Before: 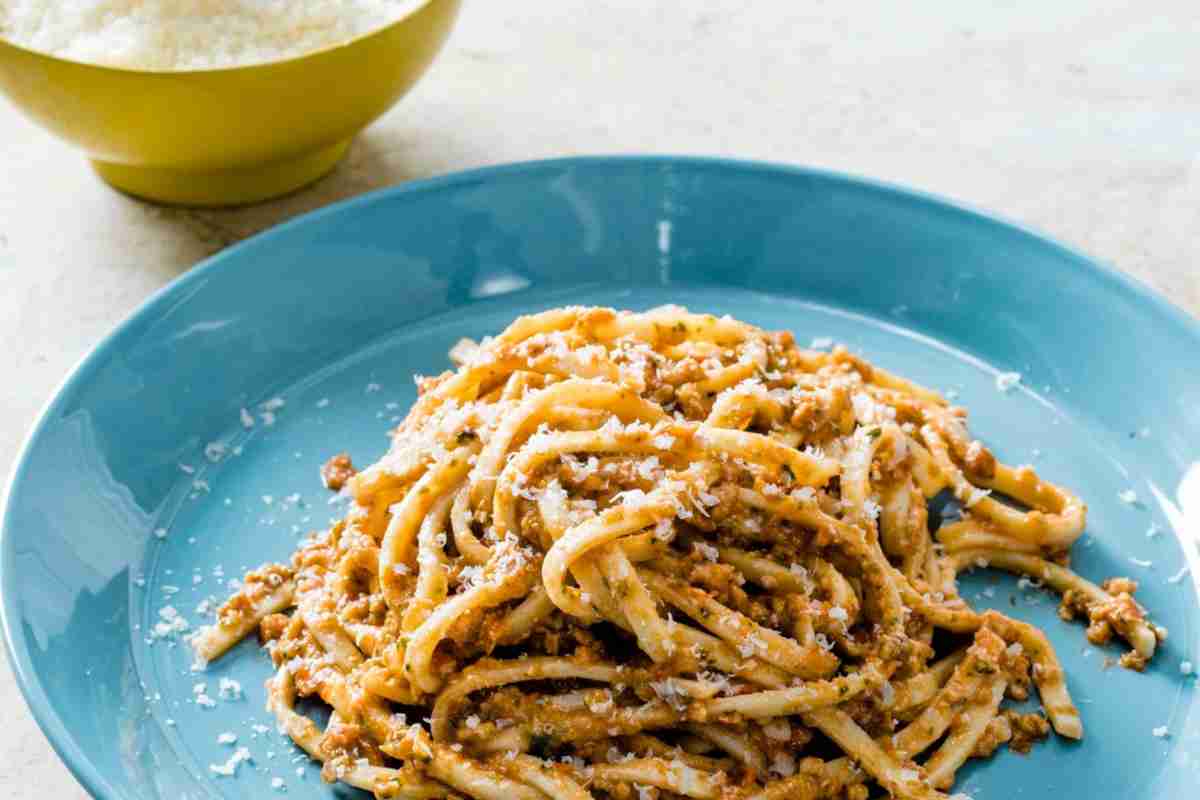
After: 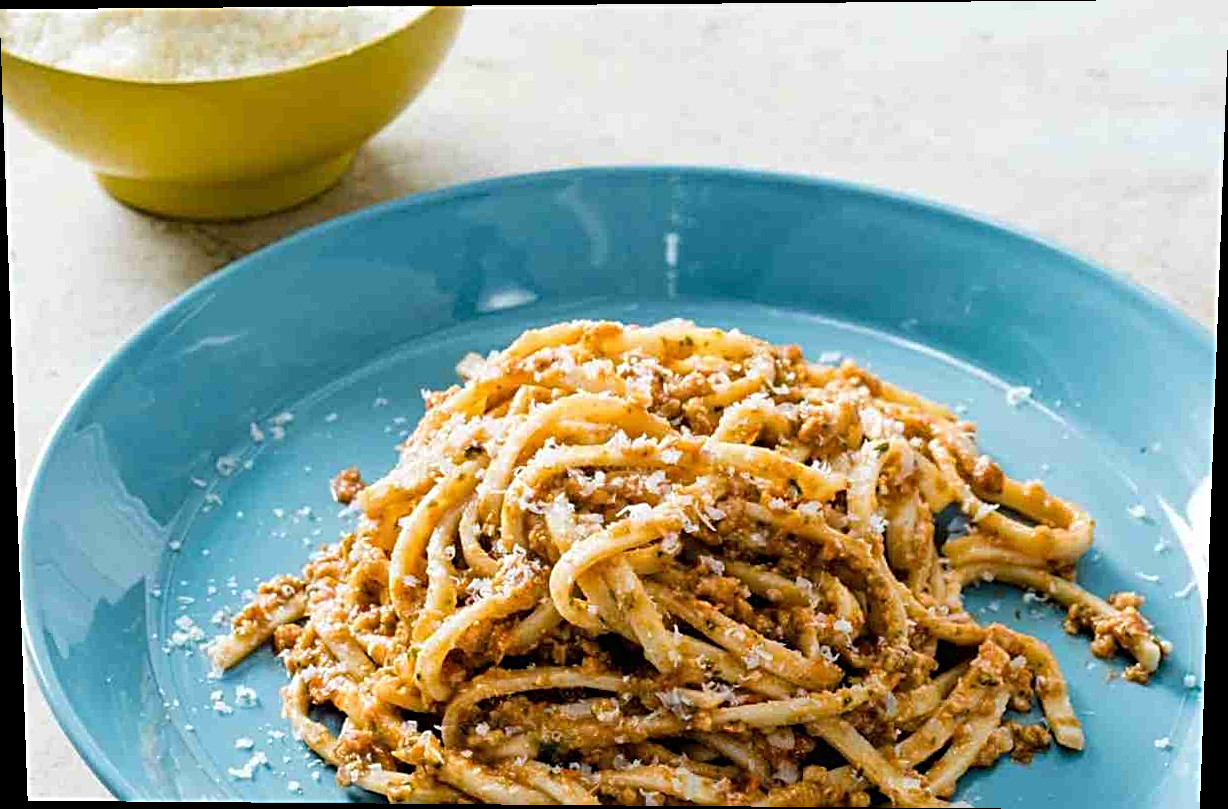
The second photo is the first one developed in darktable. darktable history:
sharpen: radius 2.543, amount 0.636
rotate and perspective: lens shift (vertical) 0.048, lens shift (horizontal) -0.024, automatic cropping off
